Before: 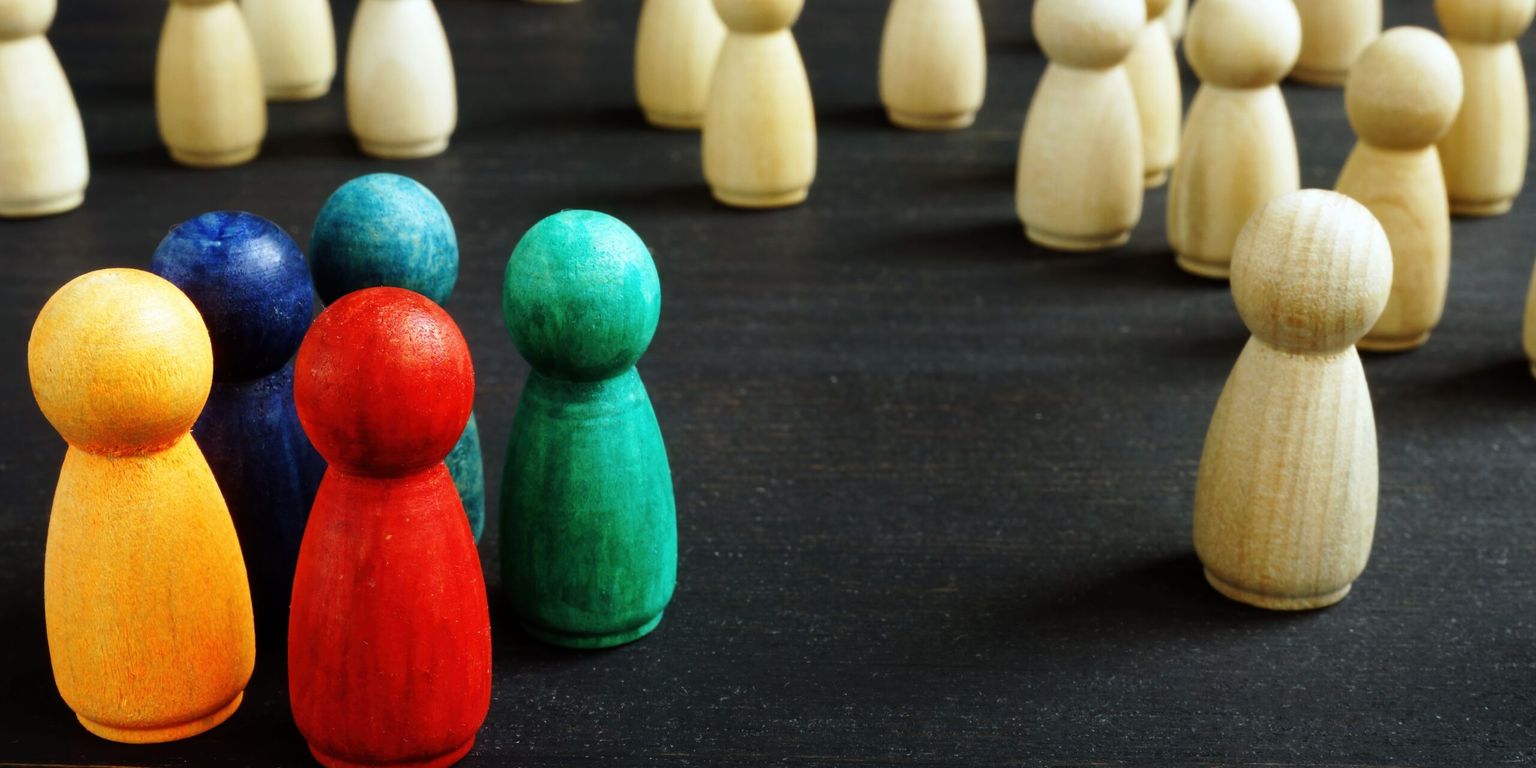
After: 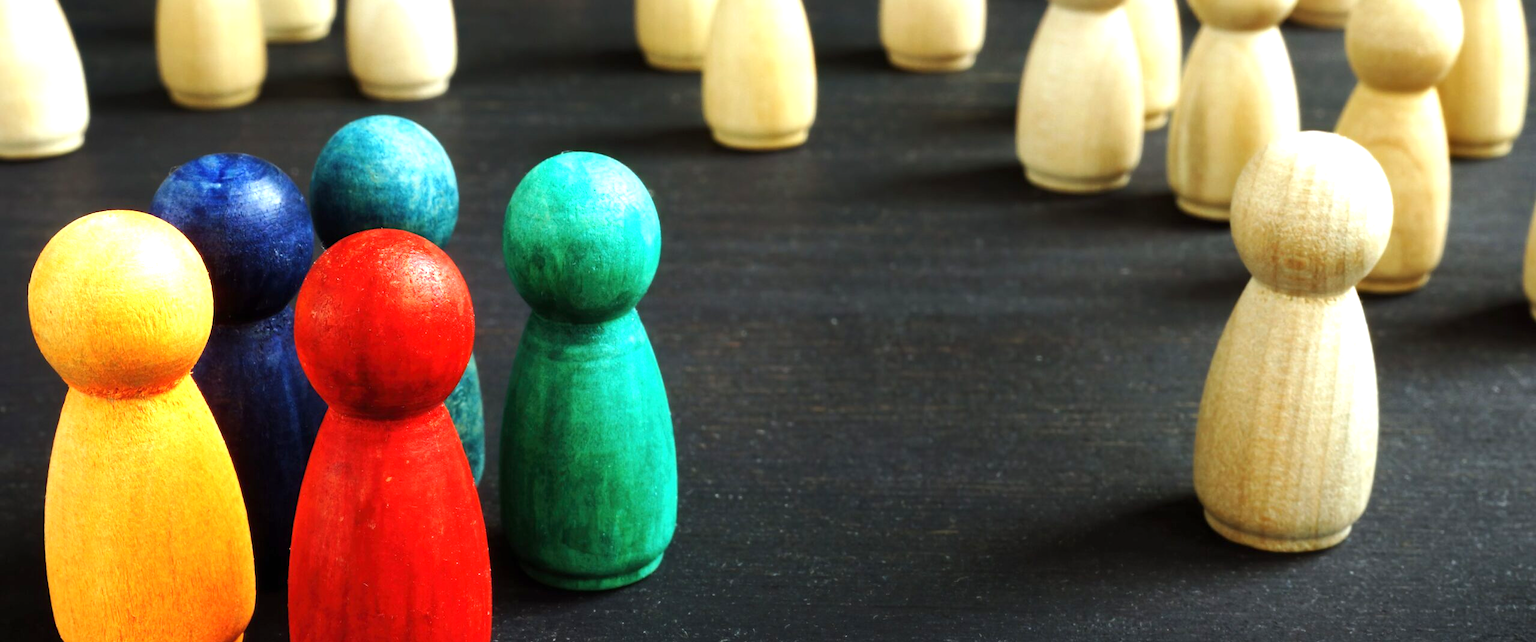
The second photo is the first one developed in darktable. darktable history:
exposure: black level correction 0, exposure 0.7 EV, compensate exposure bias true, compensate highlight preservation false
crop: top 7.625%, bottom 8.027%
